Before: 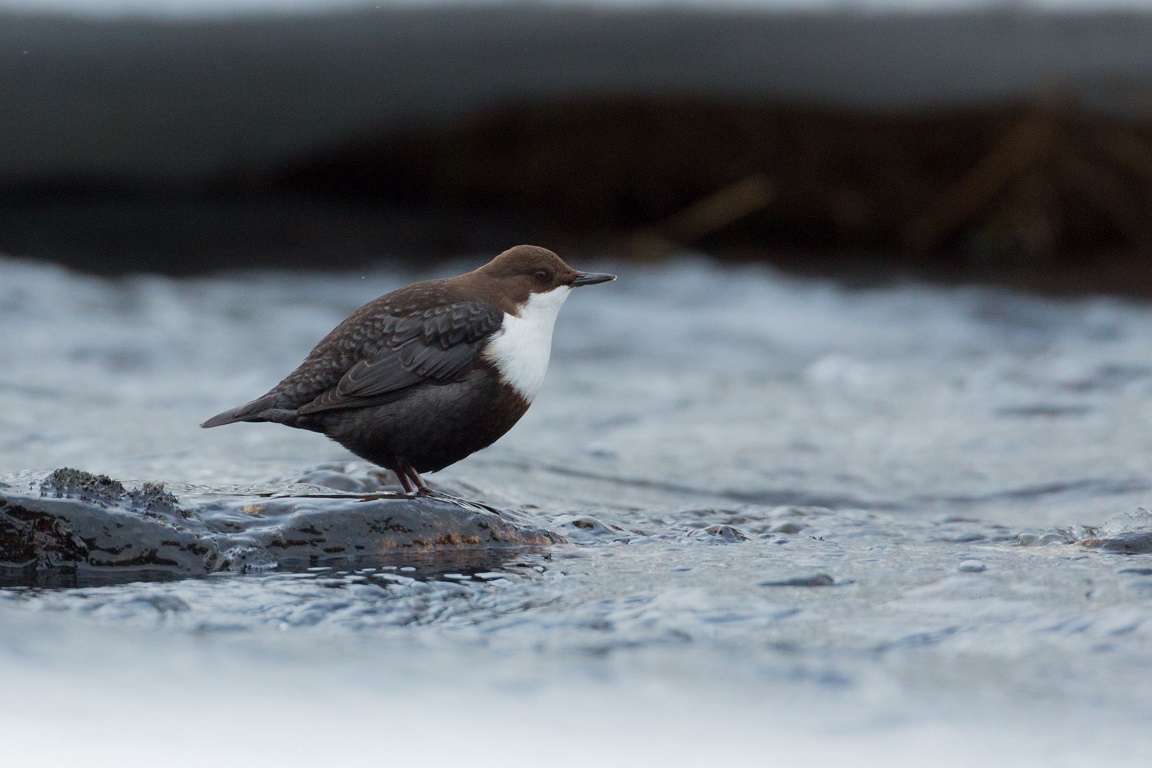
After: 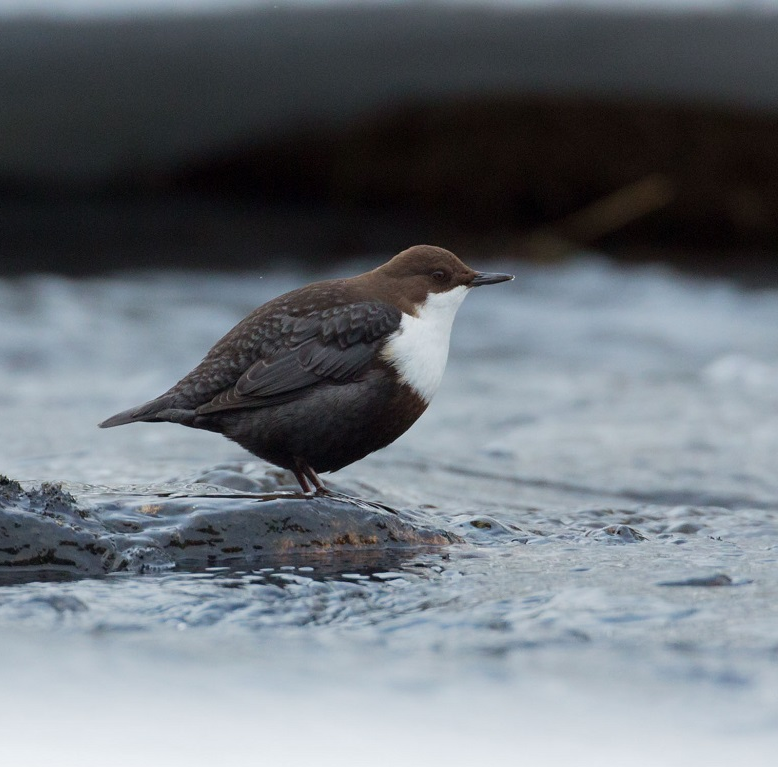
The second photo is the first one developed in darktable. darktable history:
crop and rotate: left 8.859%, right 23.539%
